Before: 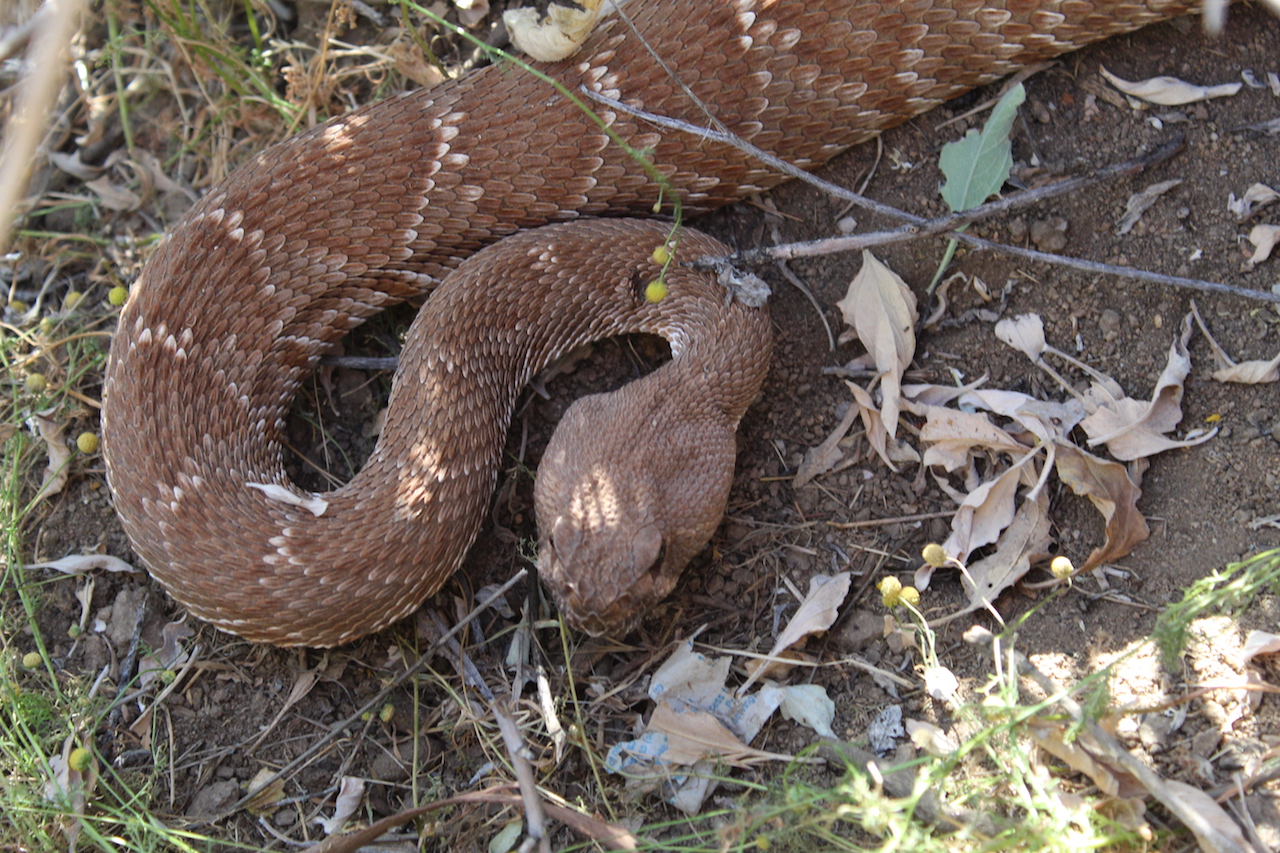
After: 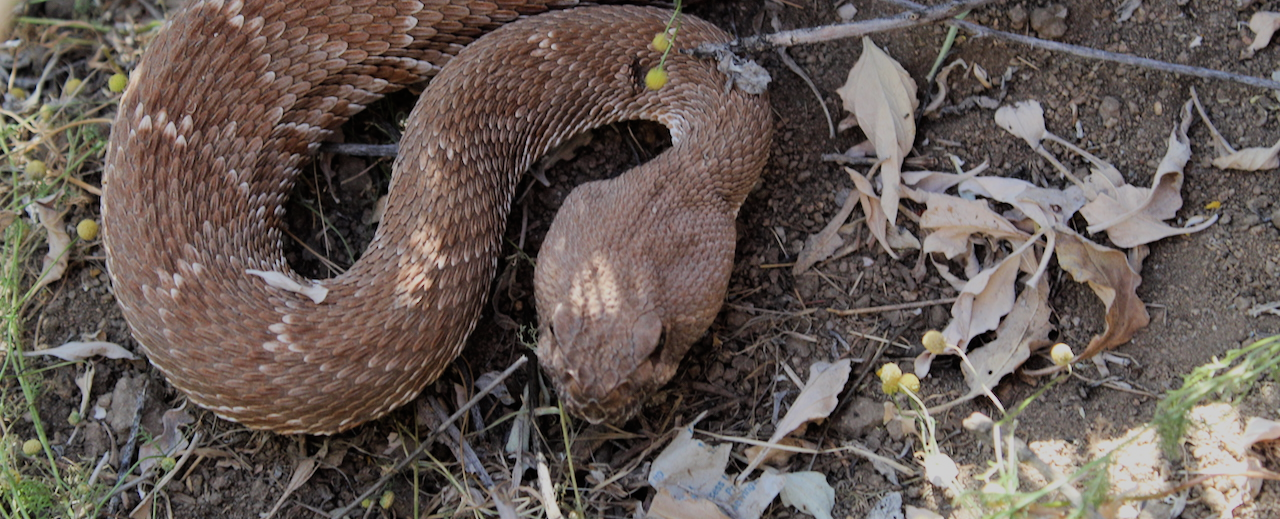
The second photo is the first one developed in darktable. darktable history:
crop and rotate: top 25.032%, bottom 14.008%
filmic rgb: black relative exposure -7.26 EV, white relative exposure 5.08 EV, hardness 3.22
